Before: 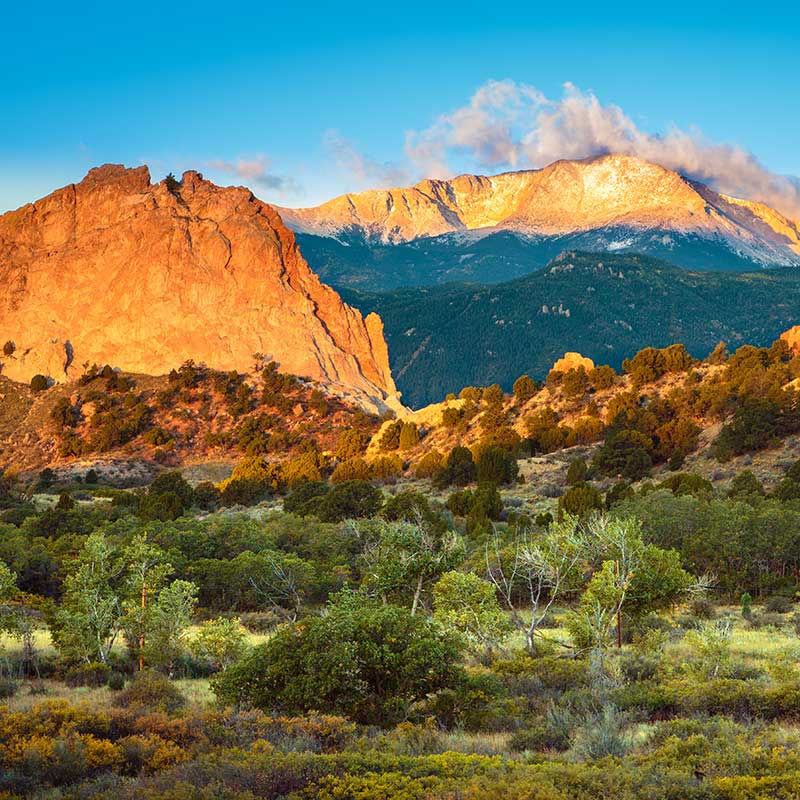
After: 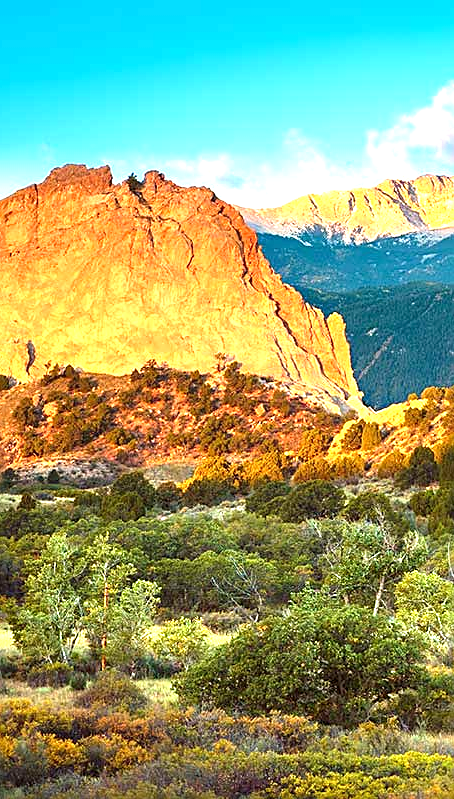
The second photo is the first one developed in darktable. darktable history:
exposure: exposure 1.089 EV, compensate highlight preservation false
sharpen: on, module defaults
crop: left 4.867%, right 38.323%
